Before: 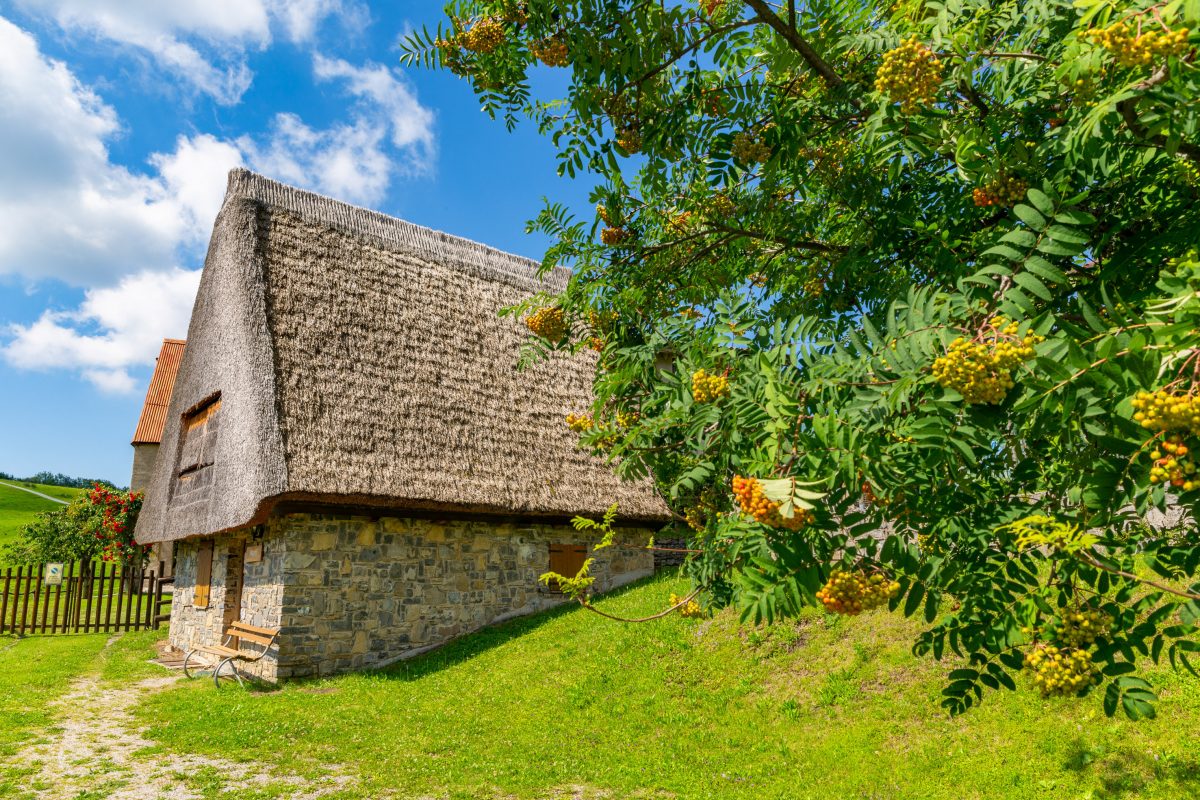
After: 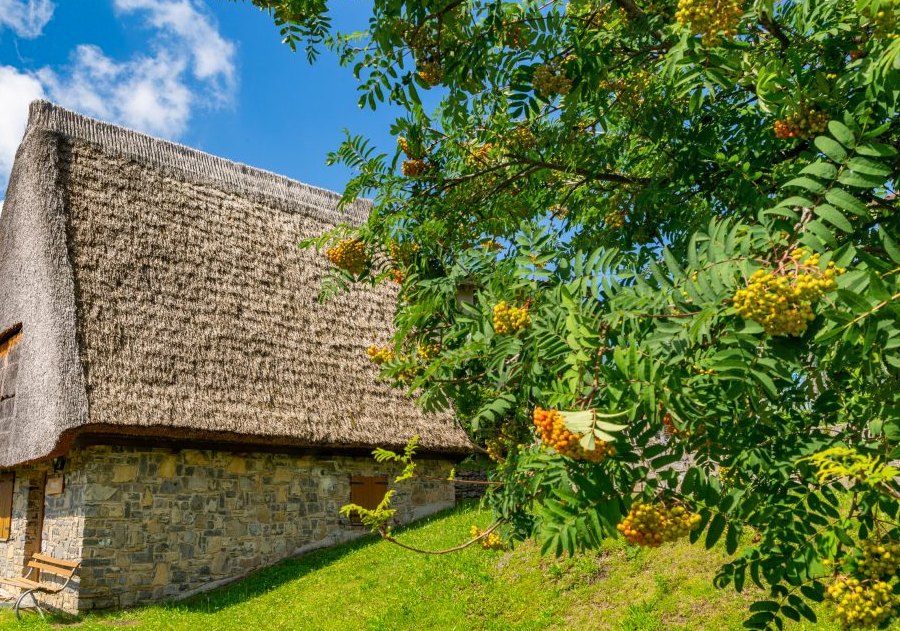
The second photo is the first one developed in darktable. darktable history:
shadows and highlights: low approximation 0.01, soften with gaussian
crop: left 16.666%, top 8.576%, right 8.256%, bottom 12.521%
